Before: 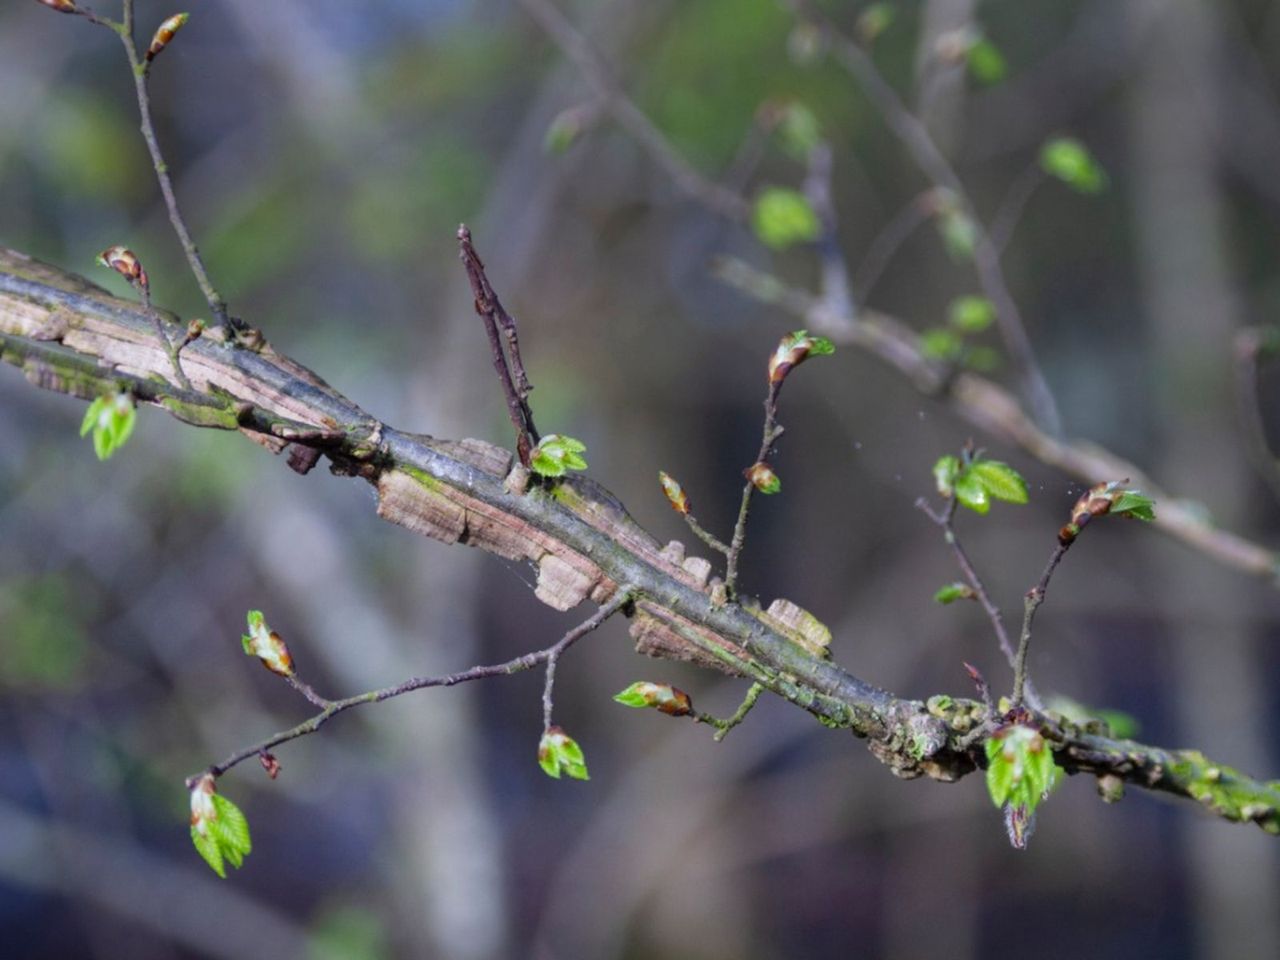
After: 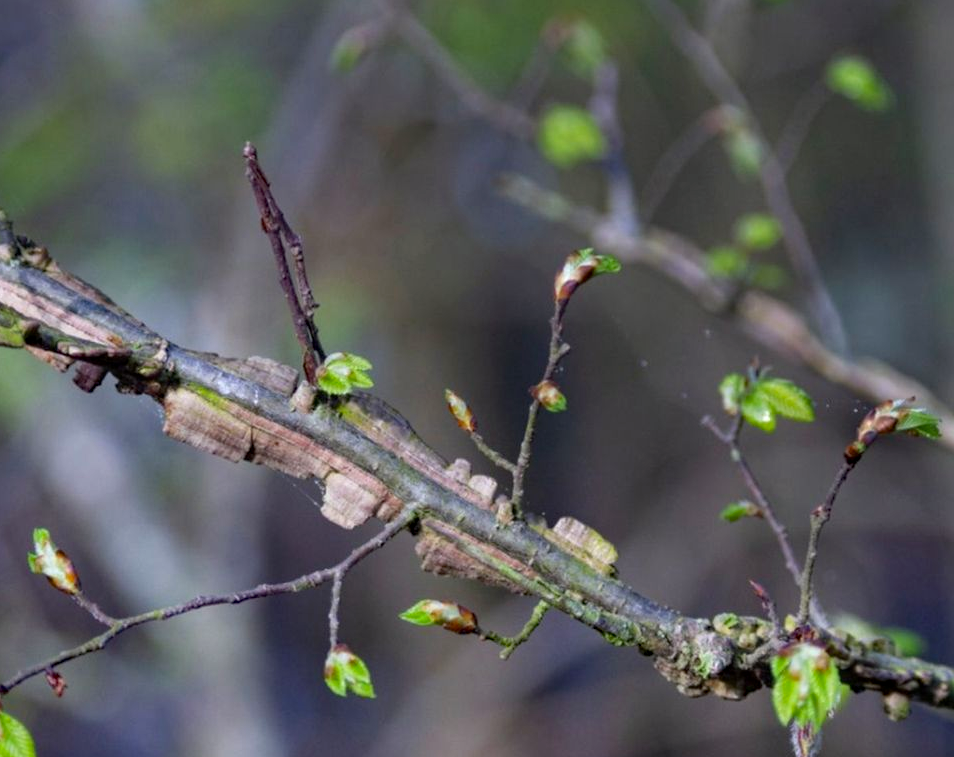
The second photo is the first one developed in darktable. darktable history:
haze removal: compatibility mode true, adaptive false
crop: left 16.751%, top 8.63%, right 8.642%, bottom 12.443%
